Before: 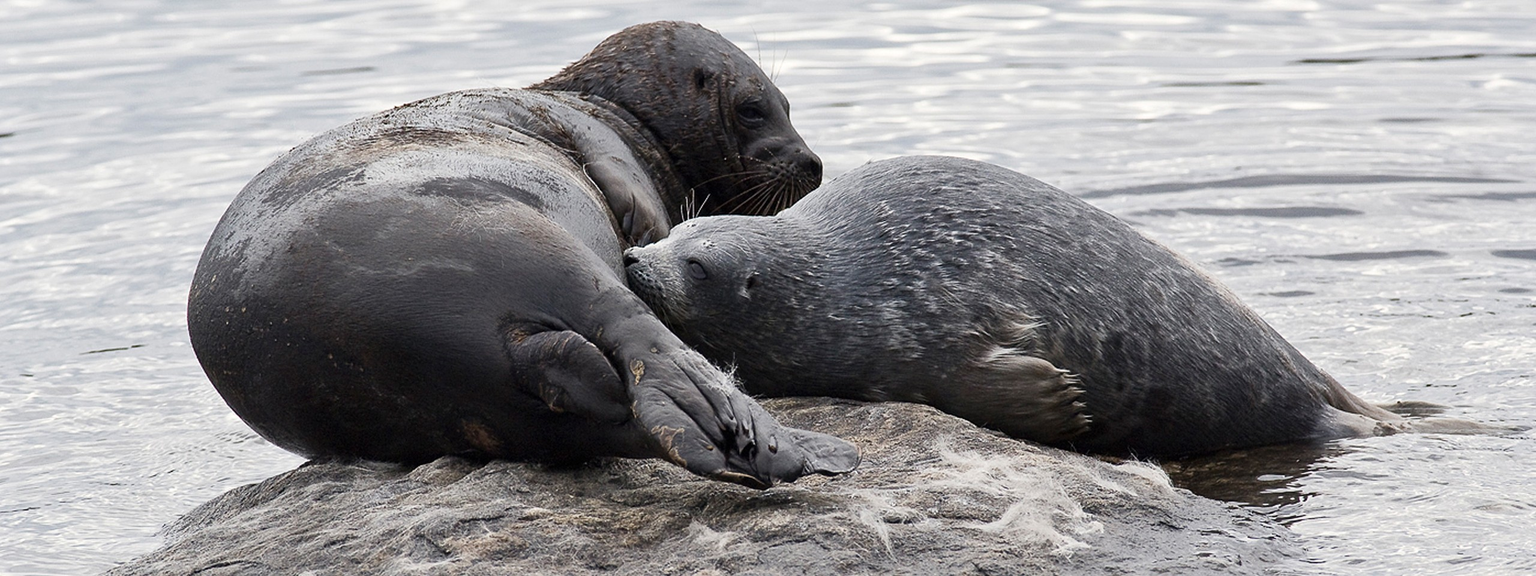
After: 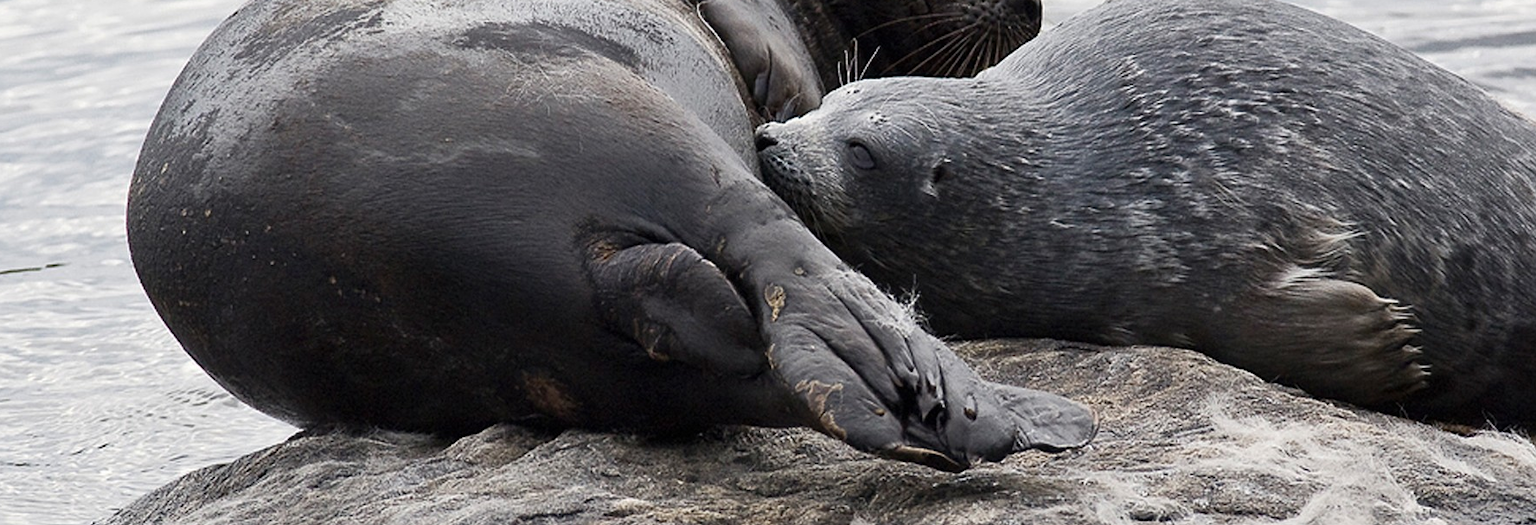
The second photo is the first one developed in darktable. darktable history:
contrast brightness saturation: saturation -0.022
crop: left 6.515%, top 28.159%, right 24.107%, bottom 8.415%
